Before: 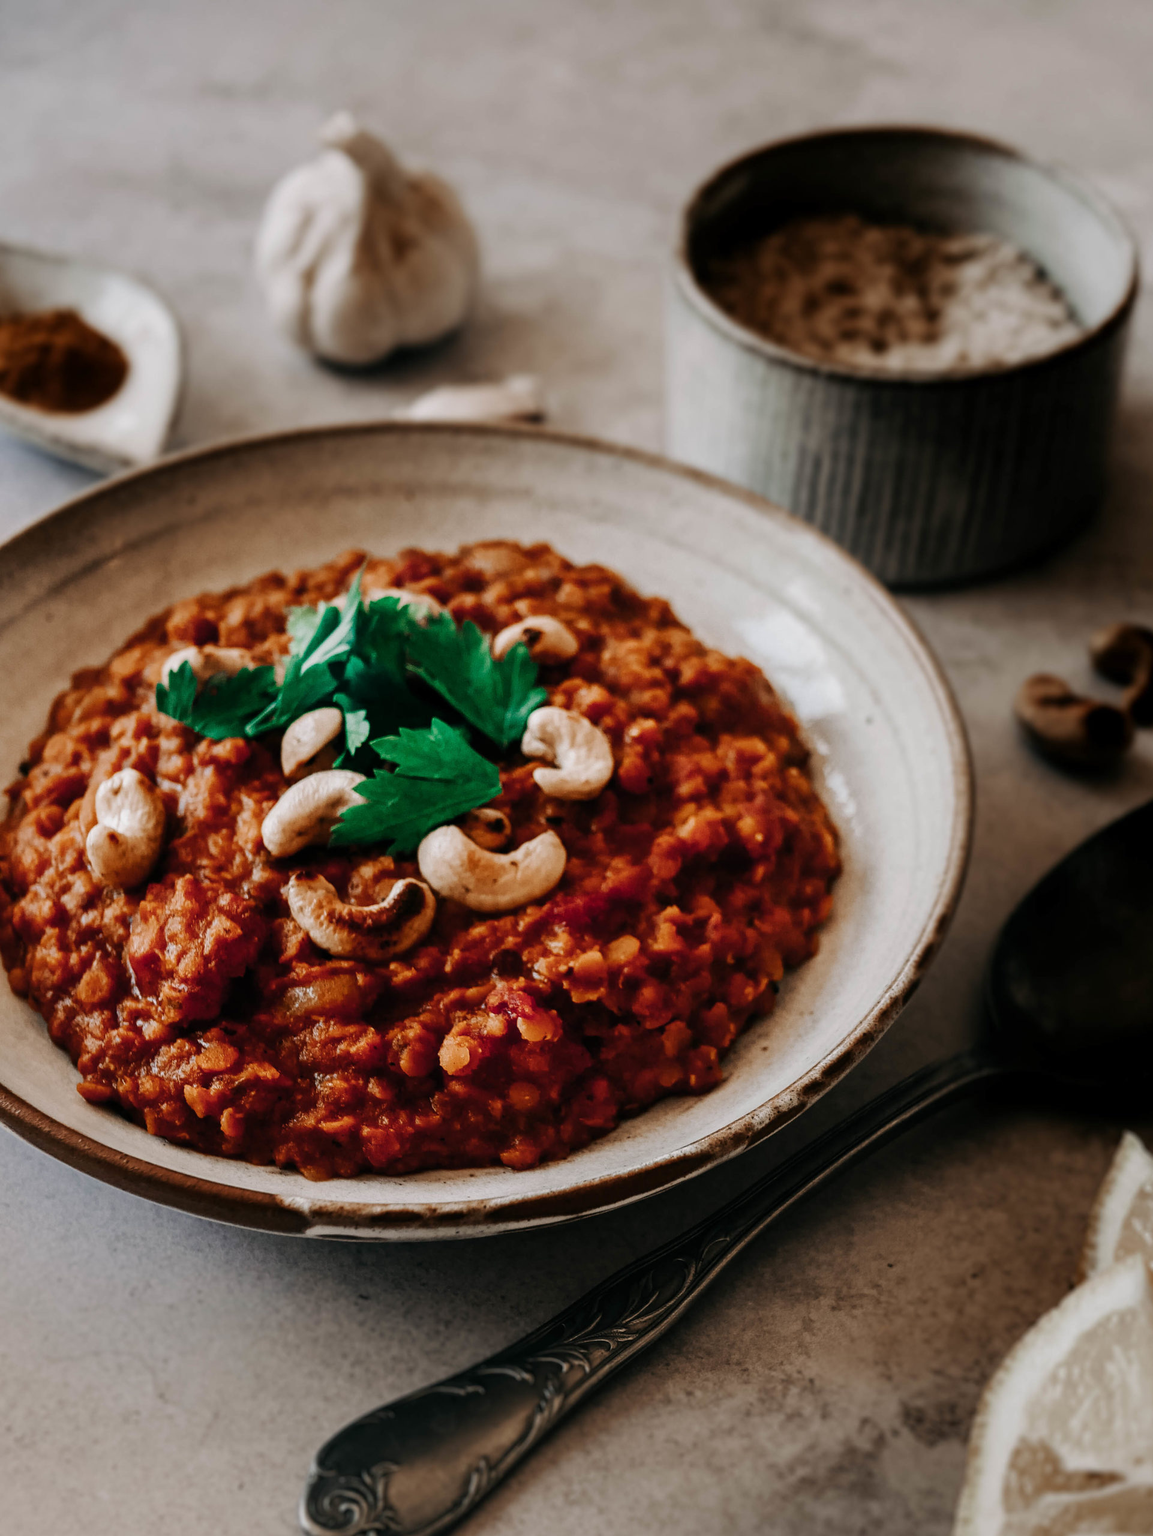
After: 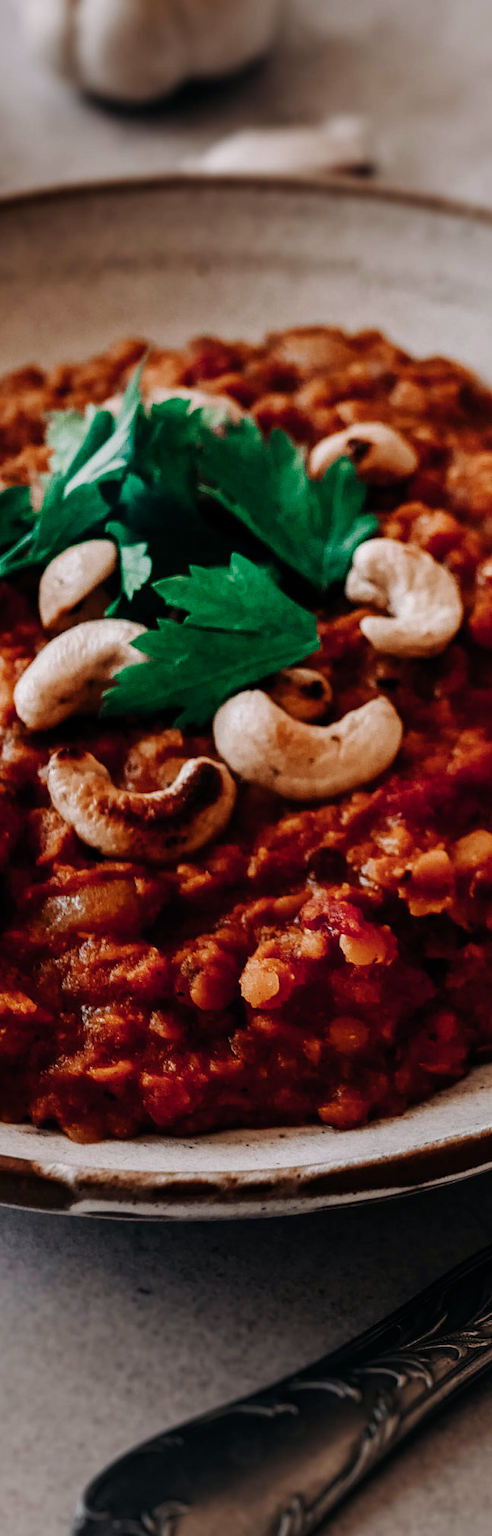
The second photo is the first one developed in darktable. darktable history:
color balance: gamma [0.9, 0.988, 0.975, 1.025], gain [1.05, 1, 1, 1]
crop and rotate: left 21.77%, top 18.528%, right 44.676%, bottom 2.997%
